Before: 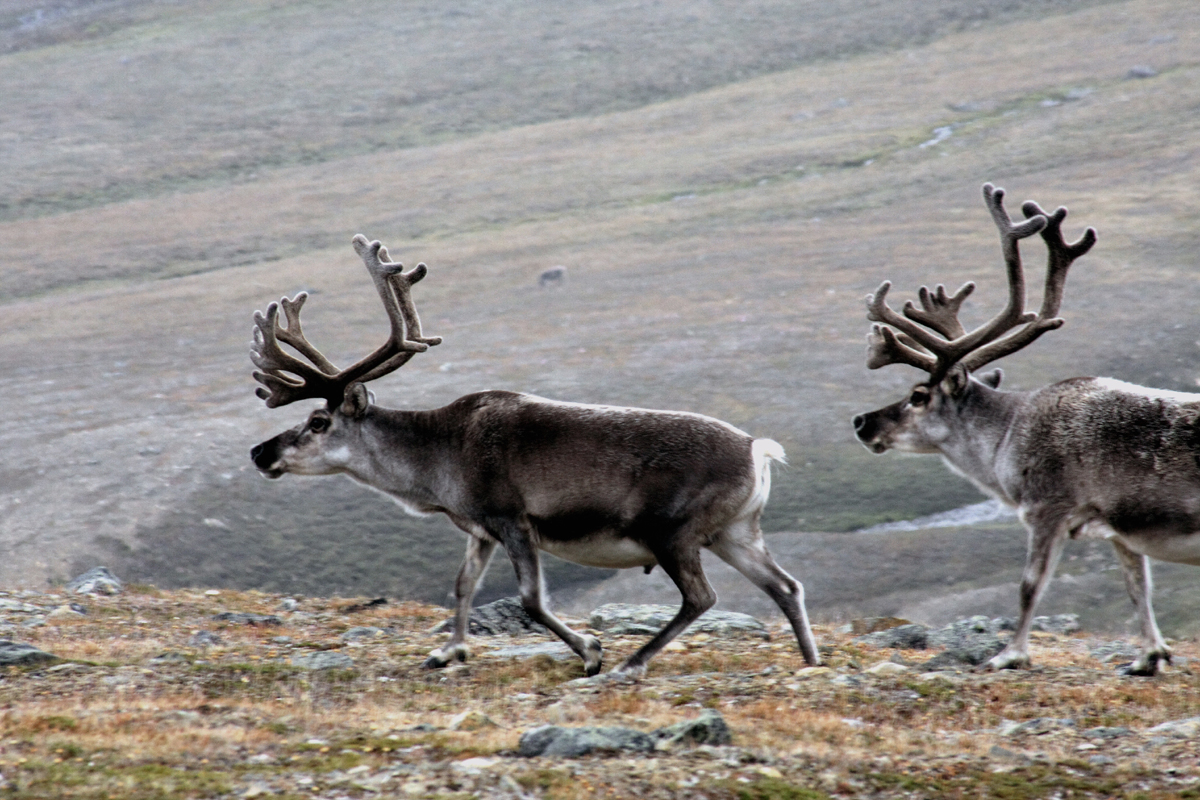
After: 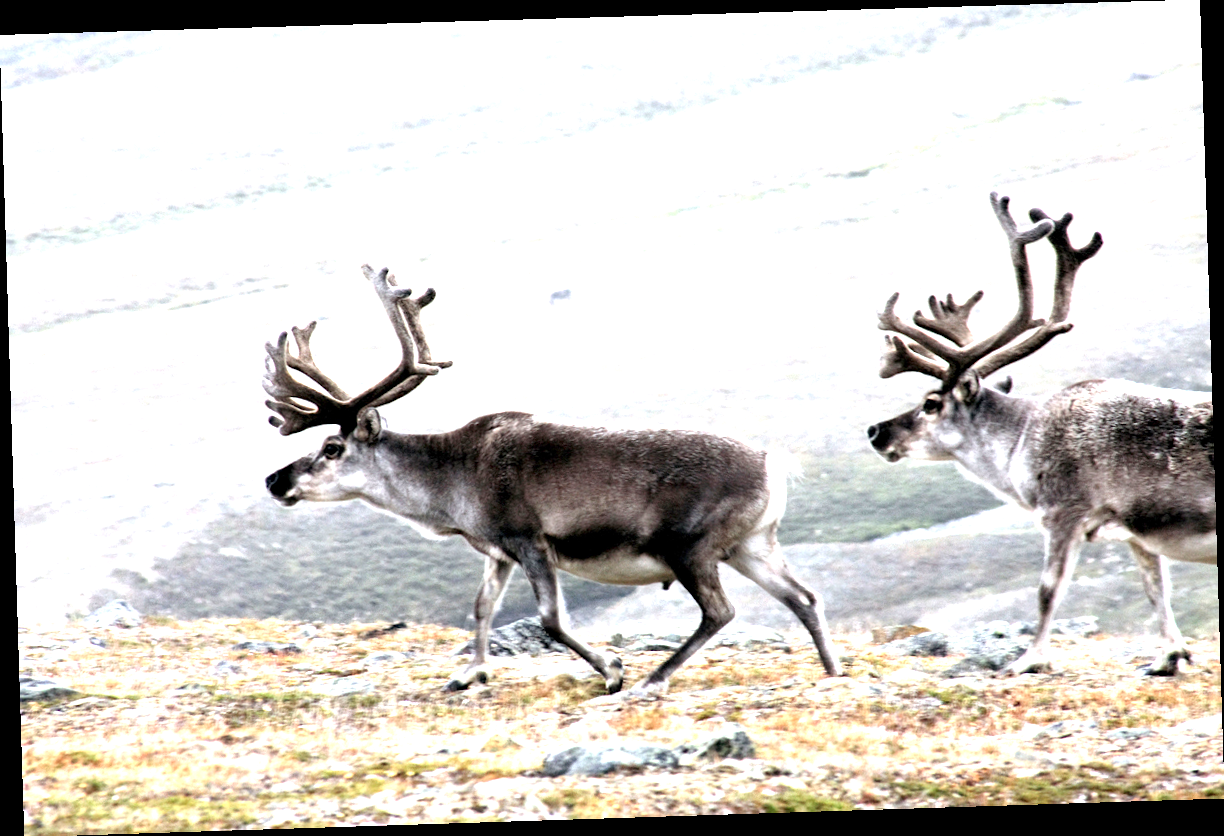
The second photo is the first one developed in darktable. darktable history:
rotate and perspective: rotation -1.77°, lens shift (horizontal) 0.004, automatic cropping off
exposure: black level correction 0.001, exposure 1.735 EV, compensate highlight preservation false
